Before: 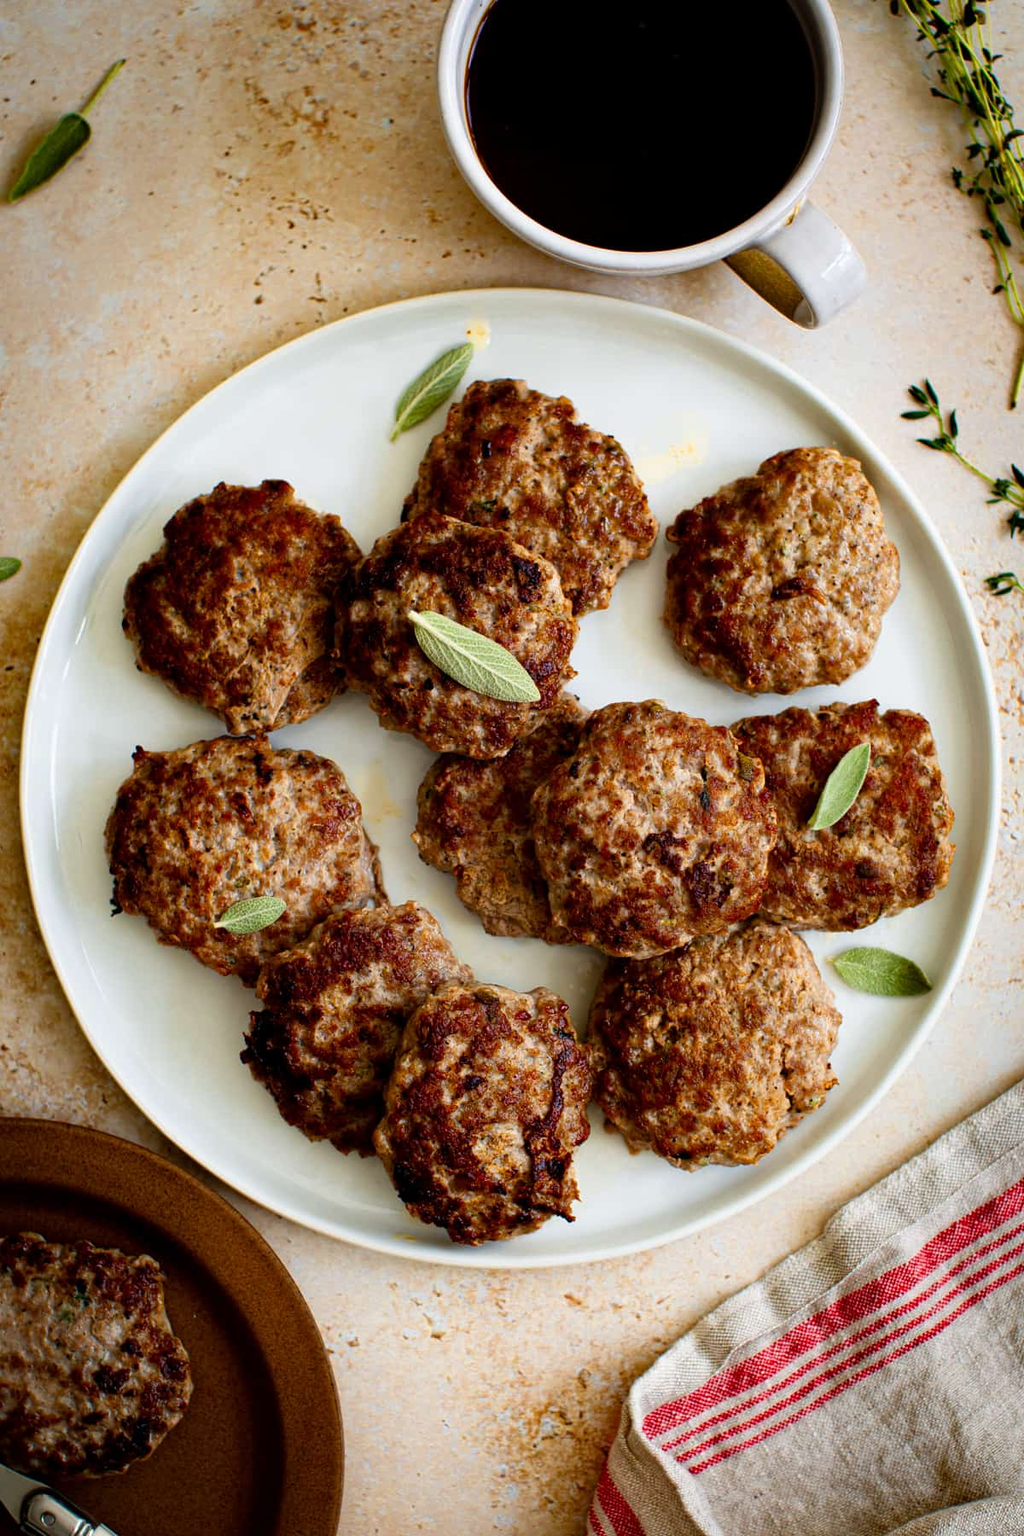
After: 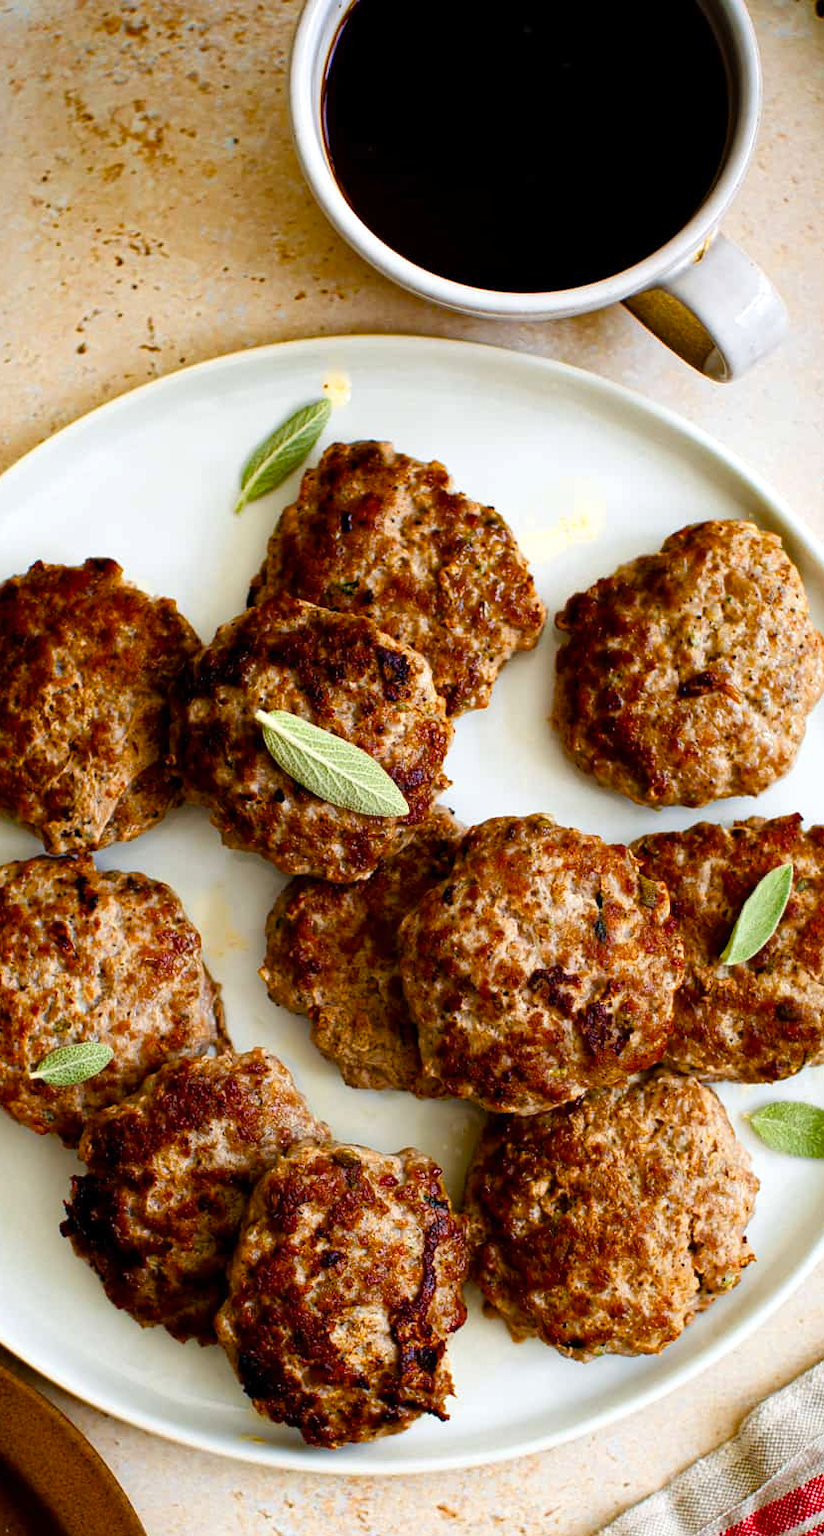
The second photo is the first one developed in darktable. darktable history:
color balance rgb: linear chroma grading › shadows 32%, linear chroma grading › global chroma -2%, linear chroma grading › mid-tones 4%, perceptual saturation grading › global saturation -2%, perceptual saturation grading › highlights -8%, perceptual saturation grading › mid-tones 8%, perceptual saturation grading › shadows 4%, perceptual brilliance grading › highlights 8%, perceptual brilliance grading › mid-tones 4%, perceptual brilliance grading › shadows 2%, global vibrance 16%, saturation formula JzAzBz (2021)
crop: left 18.479%, right 12.2%, bottom 13.971%
levels: levels [0, 0.498, 1]
